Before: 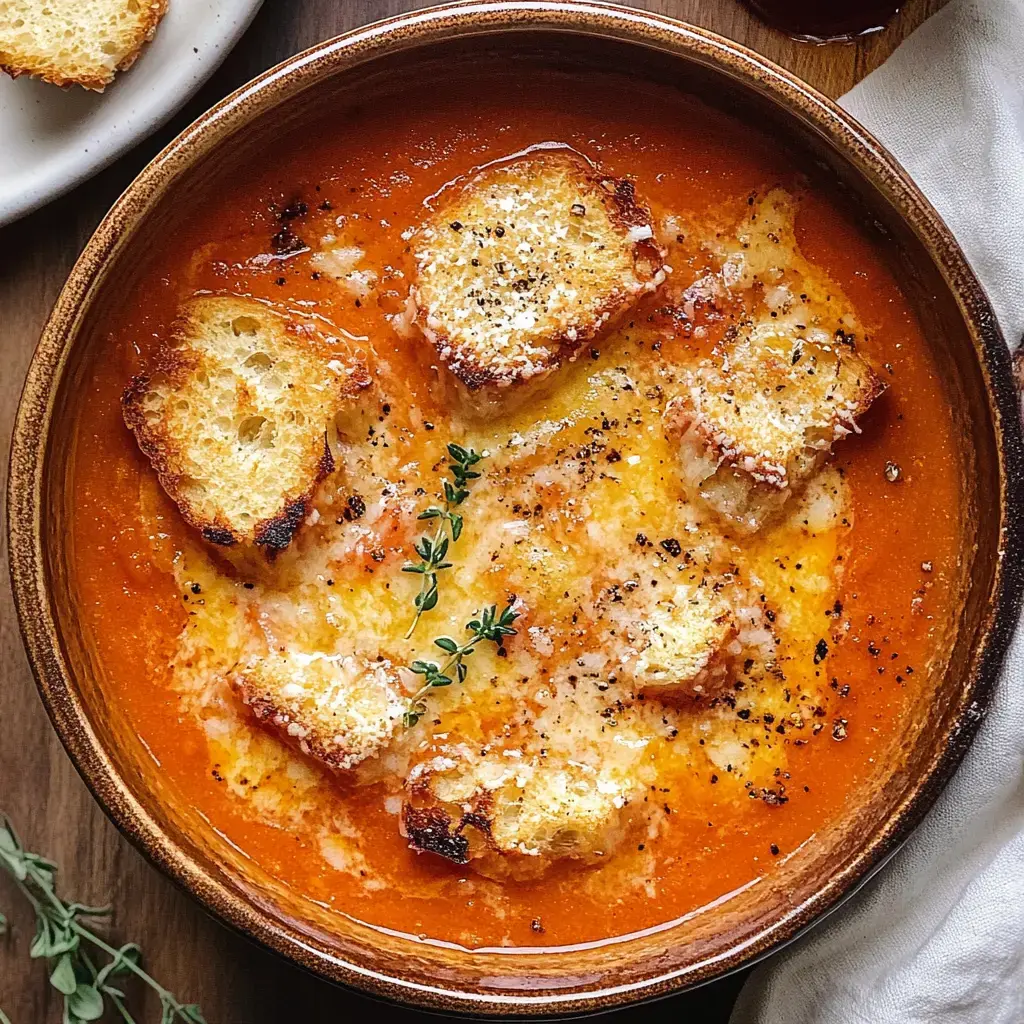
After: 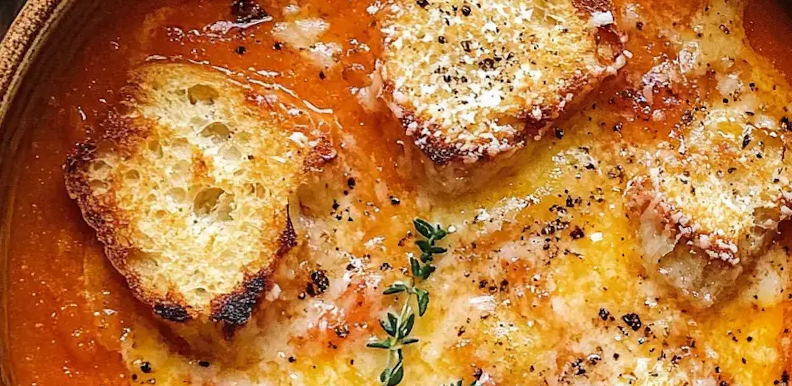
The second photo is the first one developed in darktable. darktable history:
rotate and perspective: rotation -0.013°, lens shift (vertical) -0.027, lens shift (horizontal) 0.178, crop left 0.016, crop right 0.989, crop top 0.082, crop bottom 0.918
crop: left 7.036%, top 18.398%, right 14.379%, bottom 40.043%
